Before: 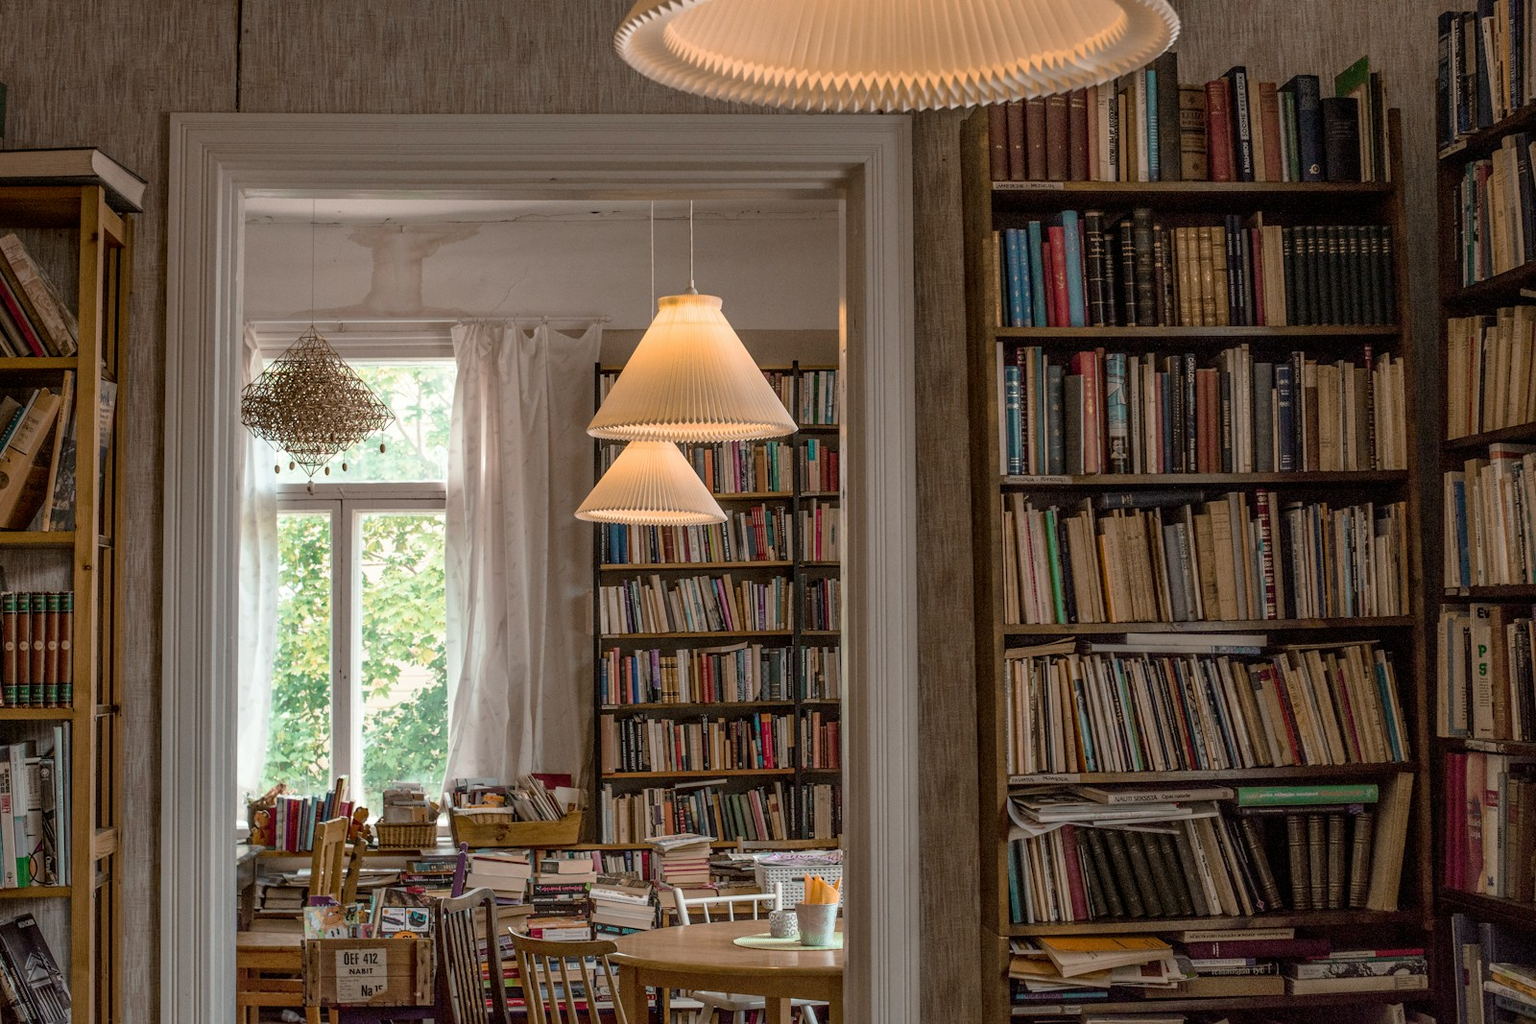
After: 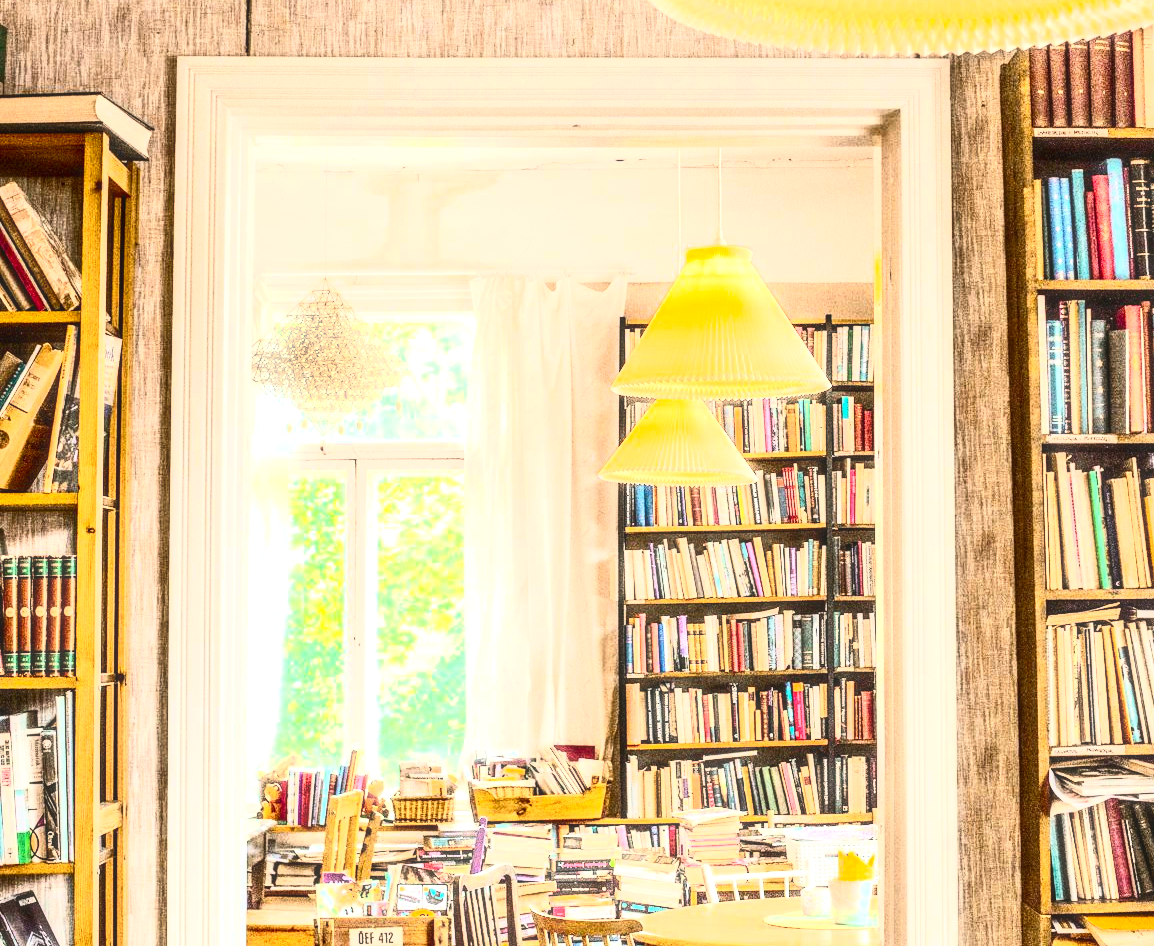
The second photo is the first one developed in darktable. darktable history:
exposure: exposure 1.993 EV, compensate highlight preservation false
contrast brightness saturation: contrast 0.615, brightness 0.356, saturation 0.141
crop: top 5.772%, right 27.87%, bottom 5.555%
color balance rgb: perceptual saturation grading › global saturation 19.777%, global vibrance 25.285%
local contrast: on, module defaults
haze removal: strength -0.114, compatibility mode true, adaptive false
tone equalizer: on, module defaults
